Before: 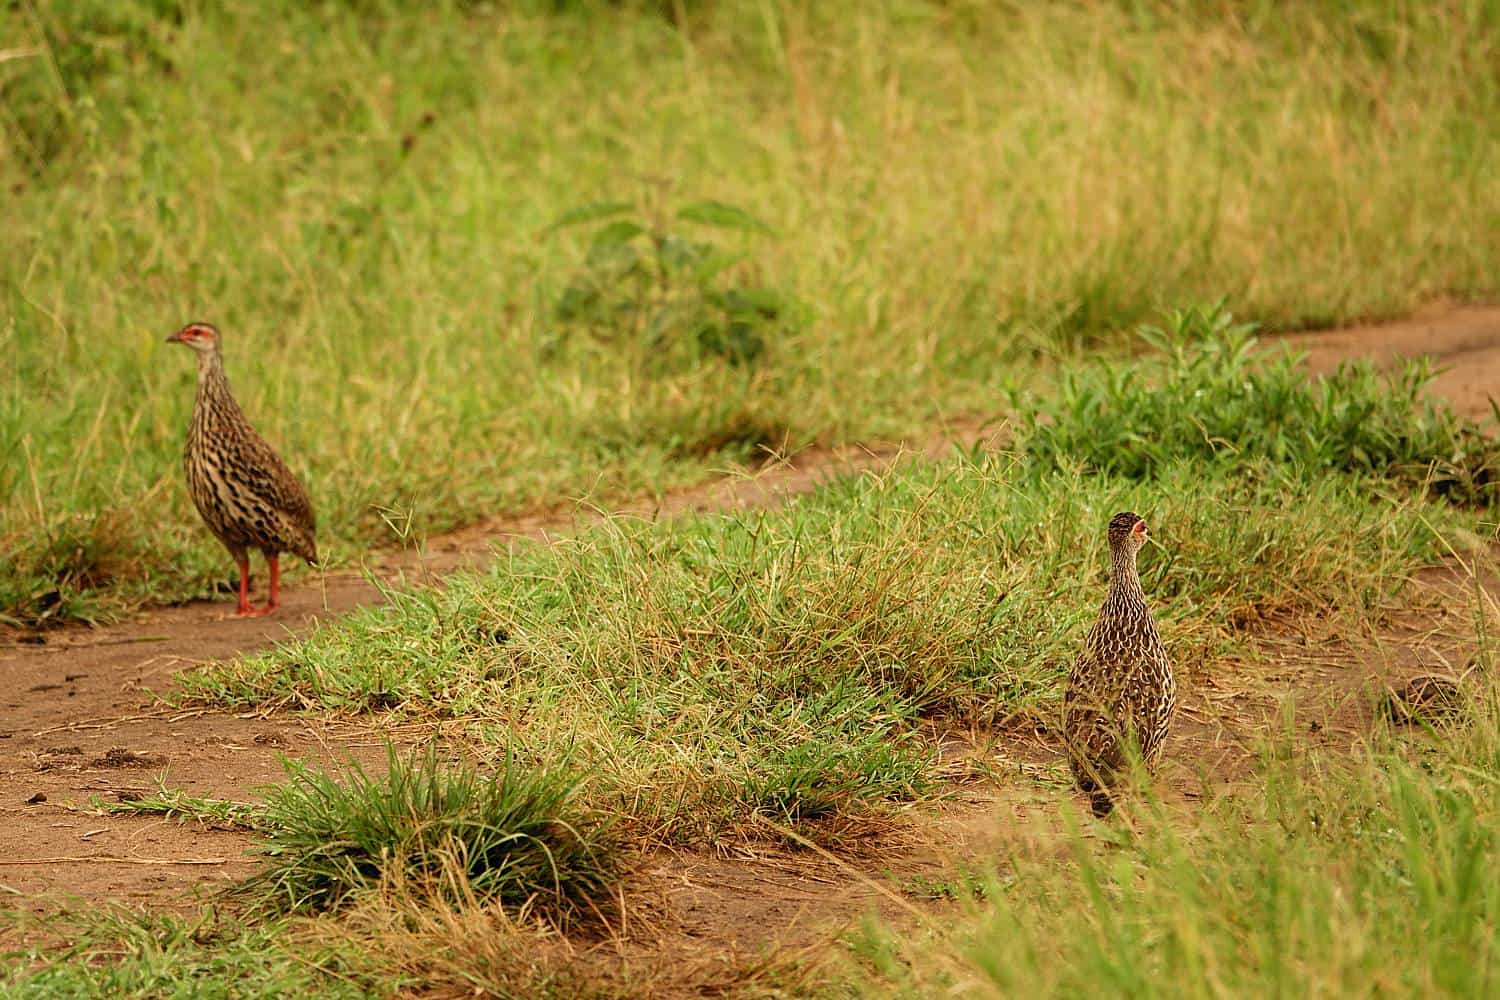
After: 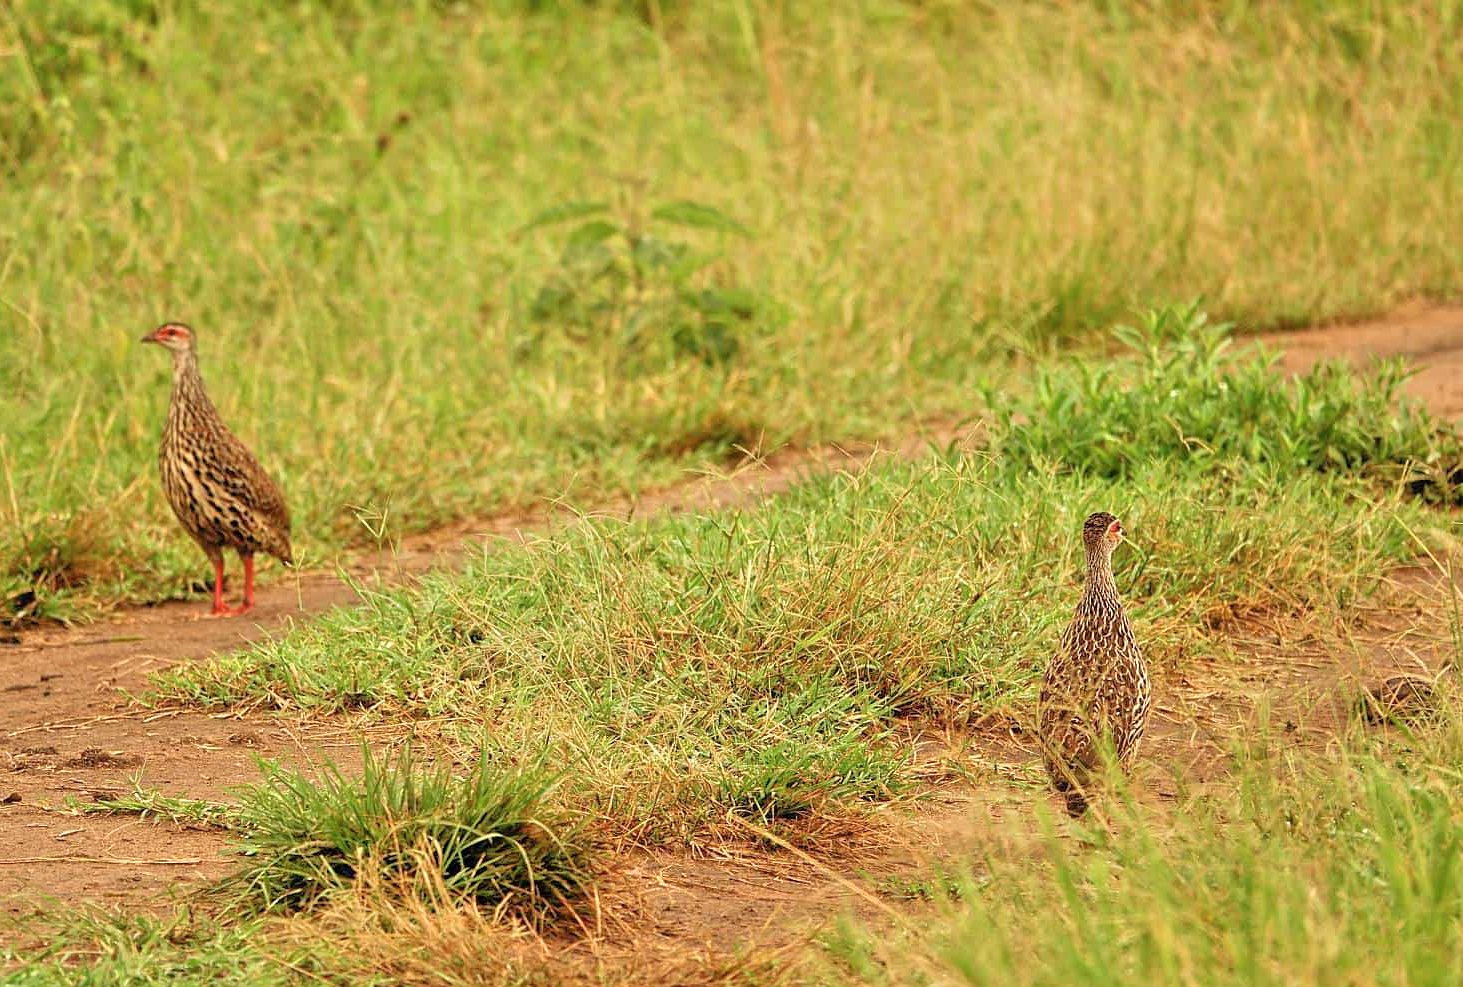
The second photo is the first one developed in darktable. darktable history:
color balance rgb: perceptual saturation grading › global saturation -3%
tone equalizer: -7 EV 0.15 EV, -6 EV 0.6 EV, -5 EV 1.15 EV, -4 EV 1.33 EV, -3 EV 1.15 EV, -2 EV 0.6 EV, -1 EV 0.15 EV, mask exposure compensation -0.5 EV
crop and rotate: left 1.774%, right 0.633%, bottom 1.28%
